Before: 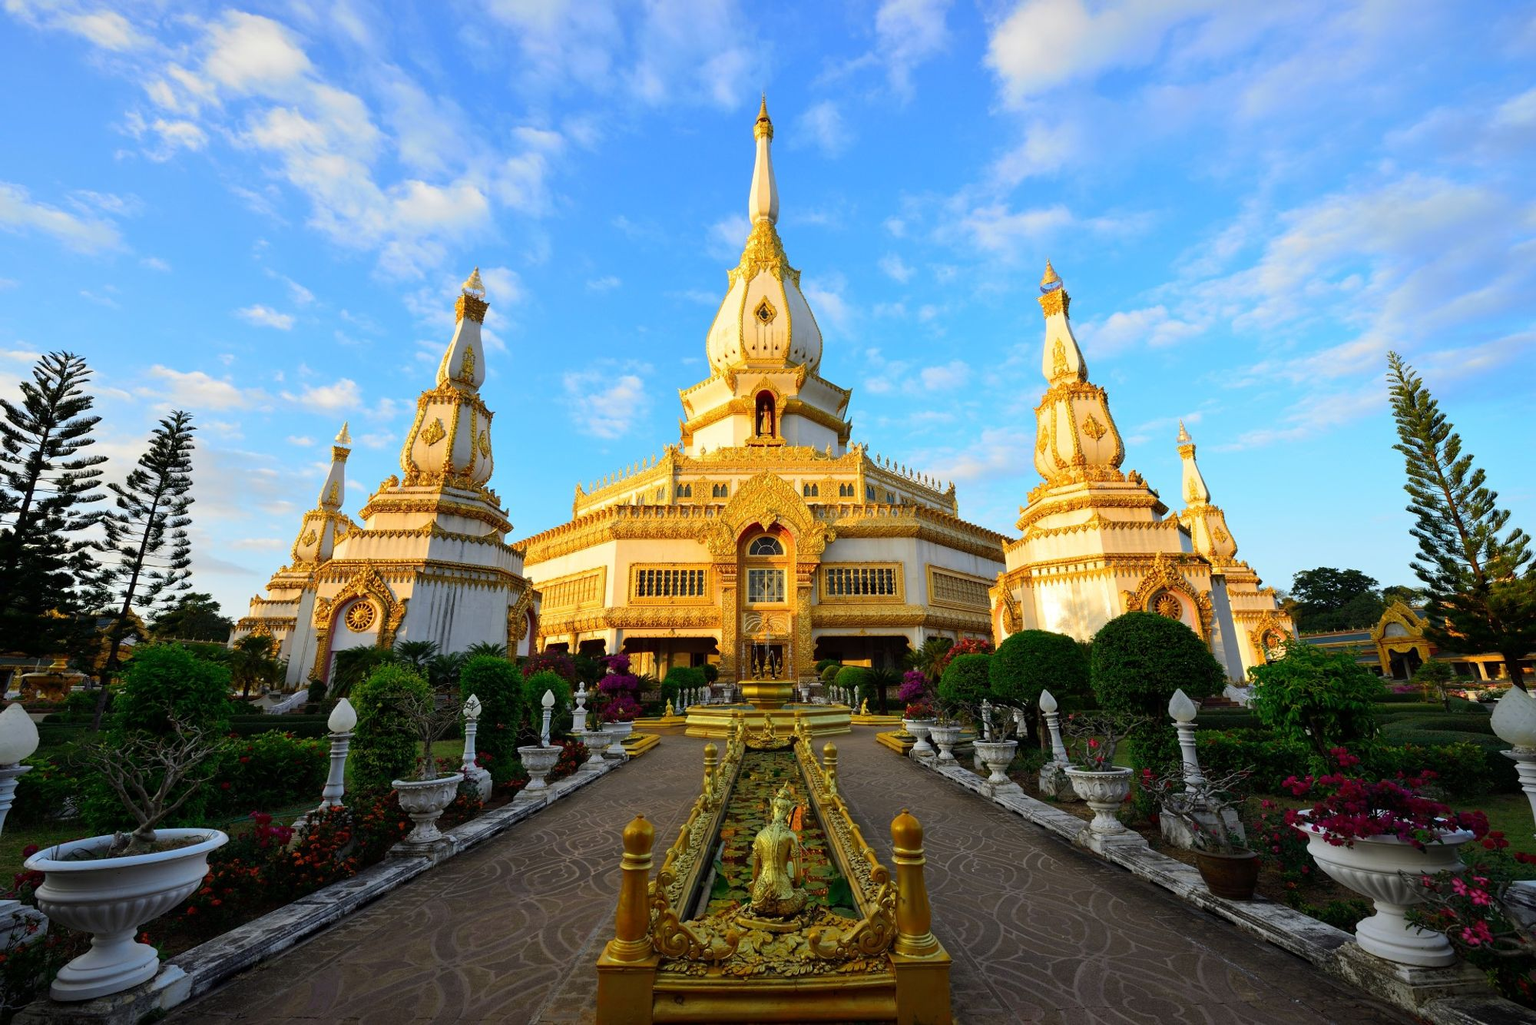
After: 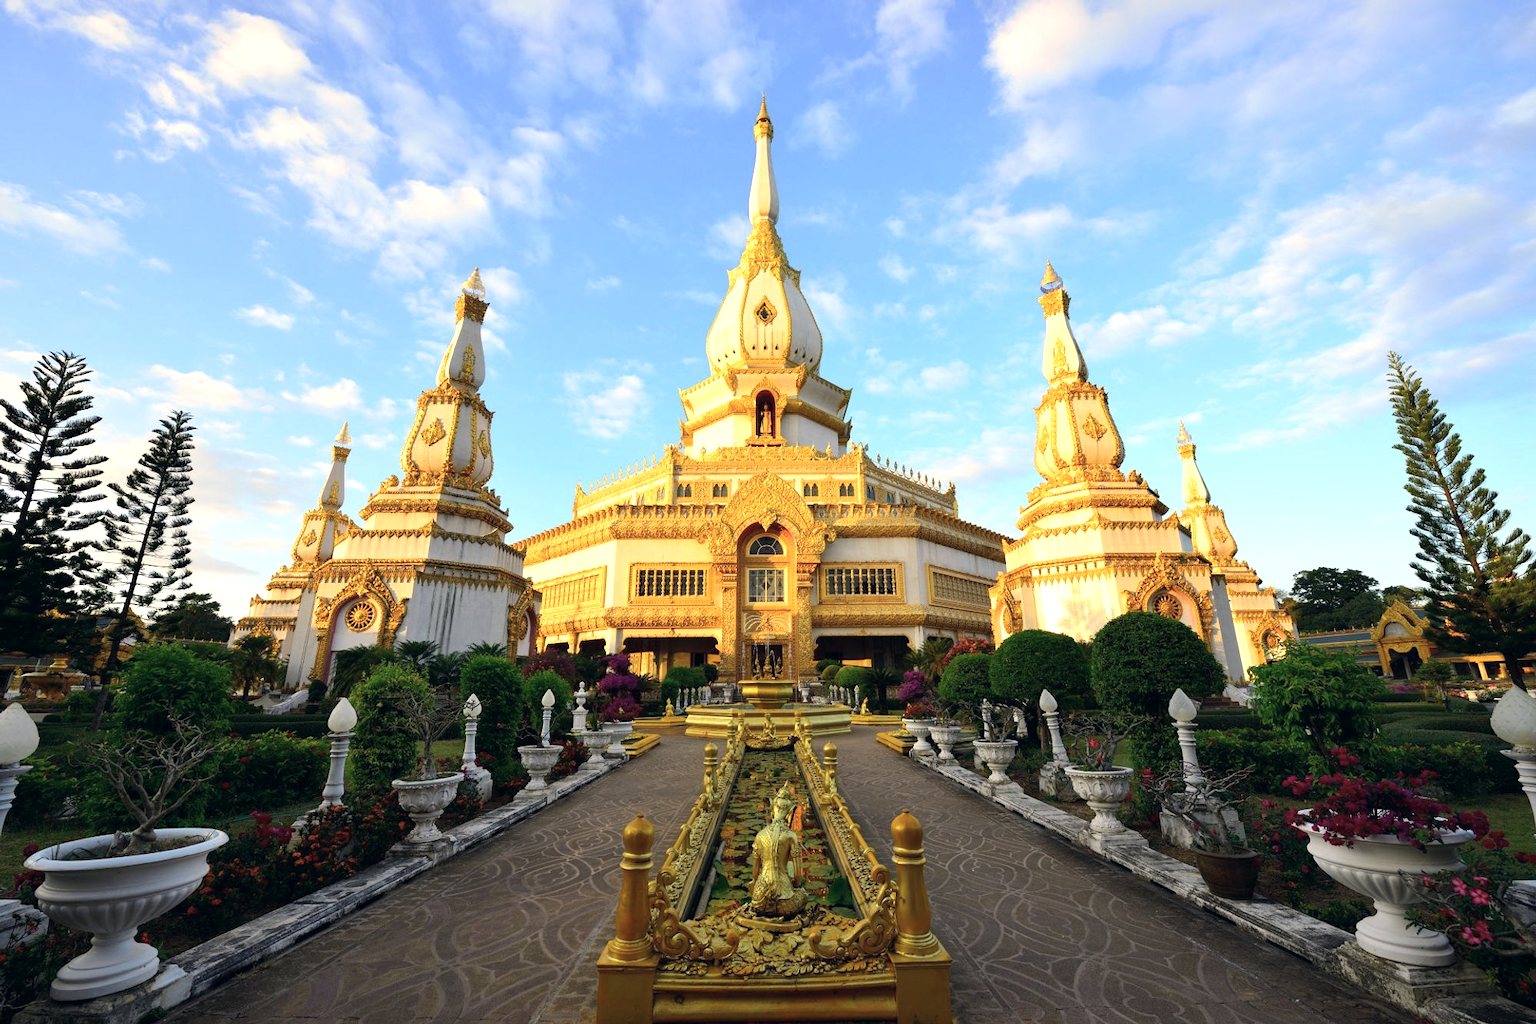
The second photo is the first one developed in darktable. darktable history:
exposure: black level correction 0, exposure 0.5 EV, compensate highlight preservation false
color correction: highlights a* 2.75, highlights b* 5, shadows a* -2.04, shadows b* -4.84, saturation 0.8
color calibration: x 0.334, y 0.349, temperature 5426 K
